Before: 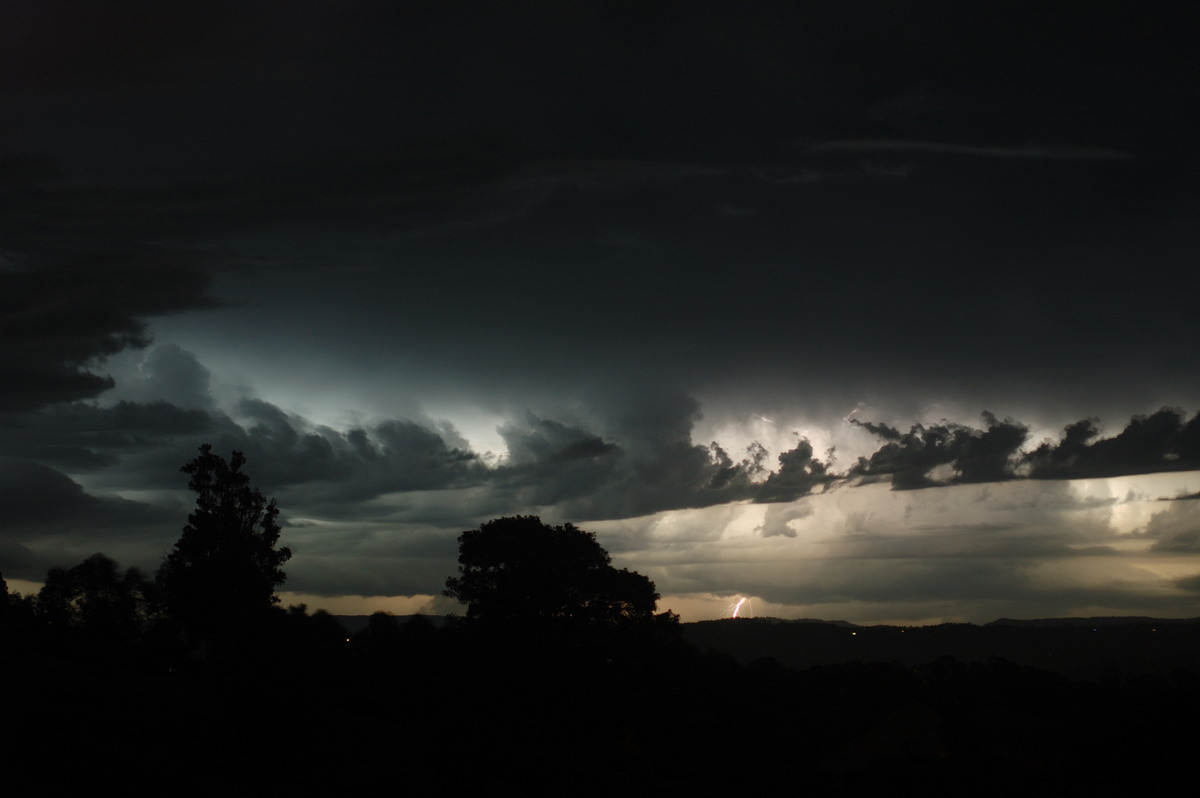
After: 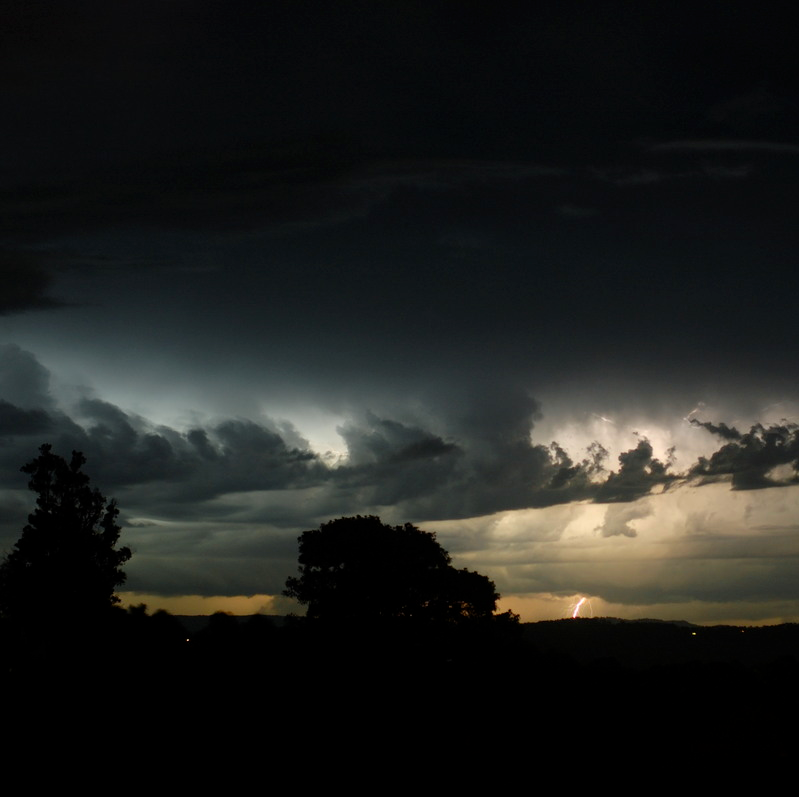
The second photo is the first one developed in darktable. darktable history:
crop and rotate: left 13.334%, right 20.056%
color zones: curves: ch0 [(0.224, 0.526) (0.75, 0.5)]; ch1 [(0.055, 0.526) (0.224, 0.761) (0.377, 0.526) (0.75, 0.5)]
